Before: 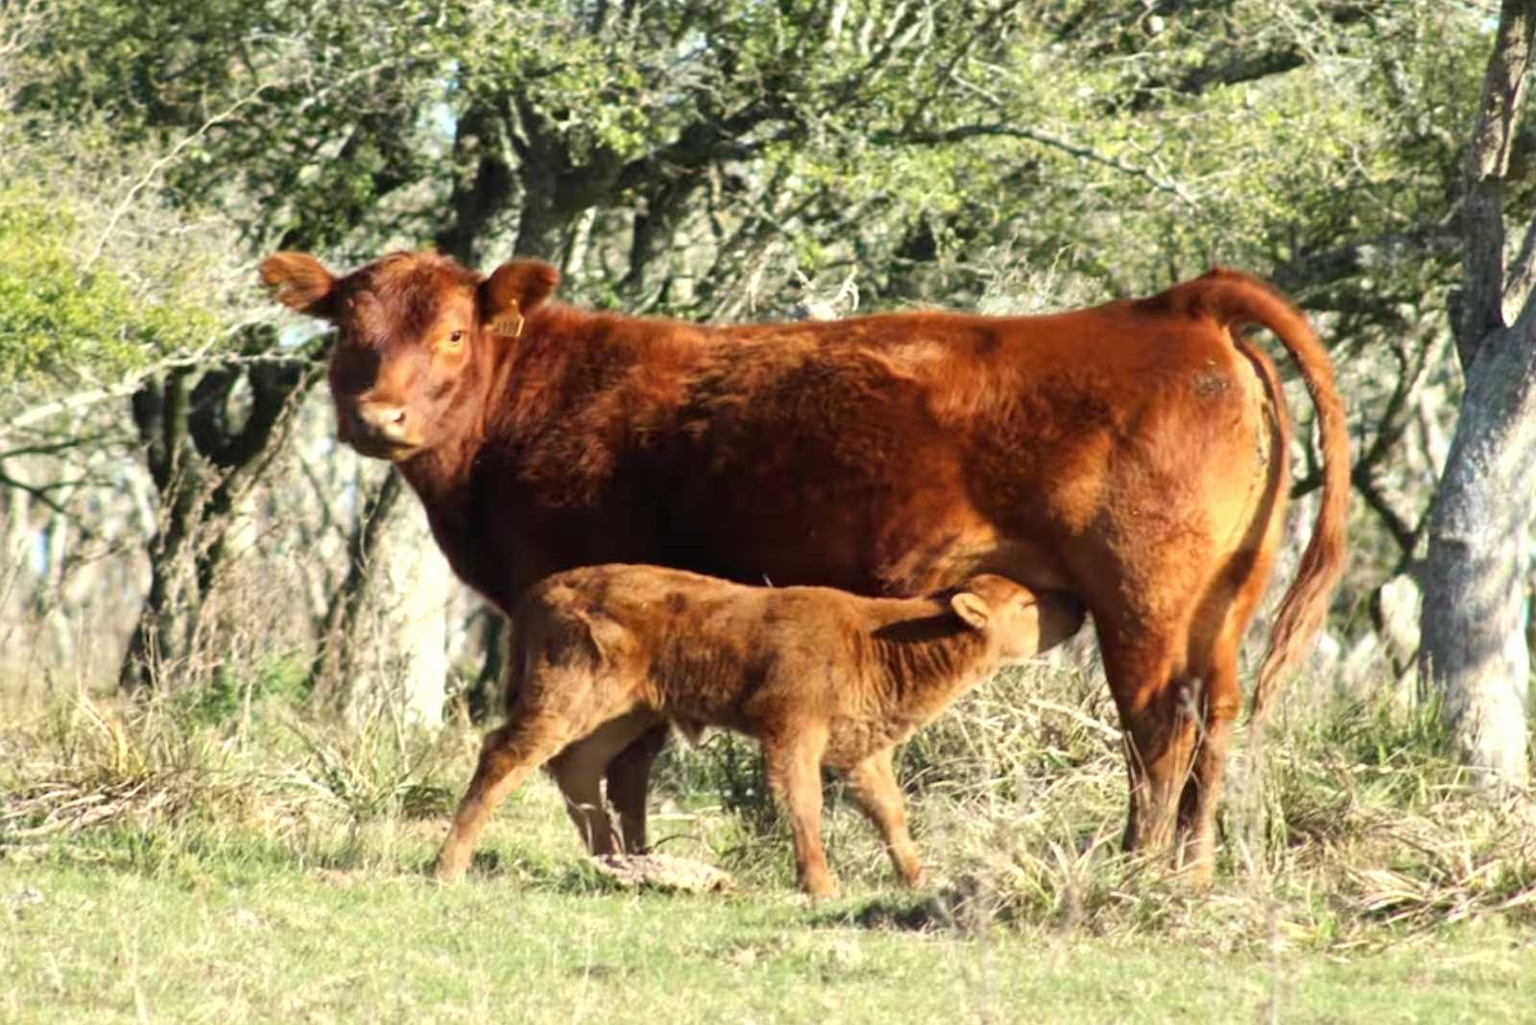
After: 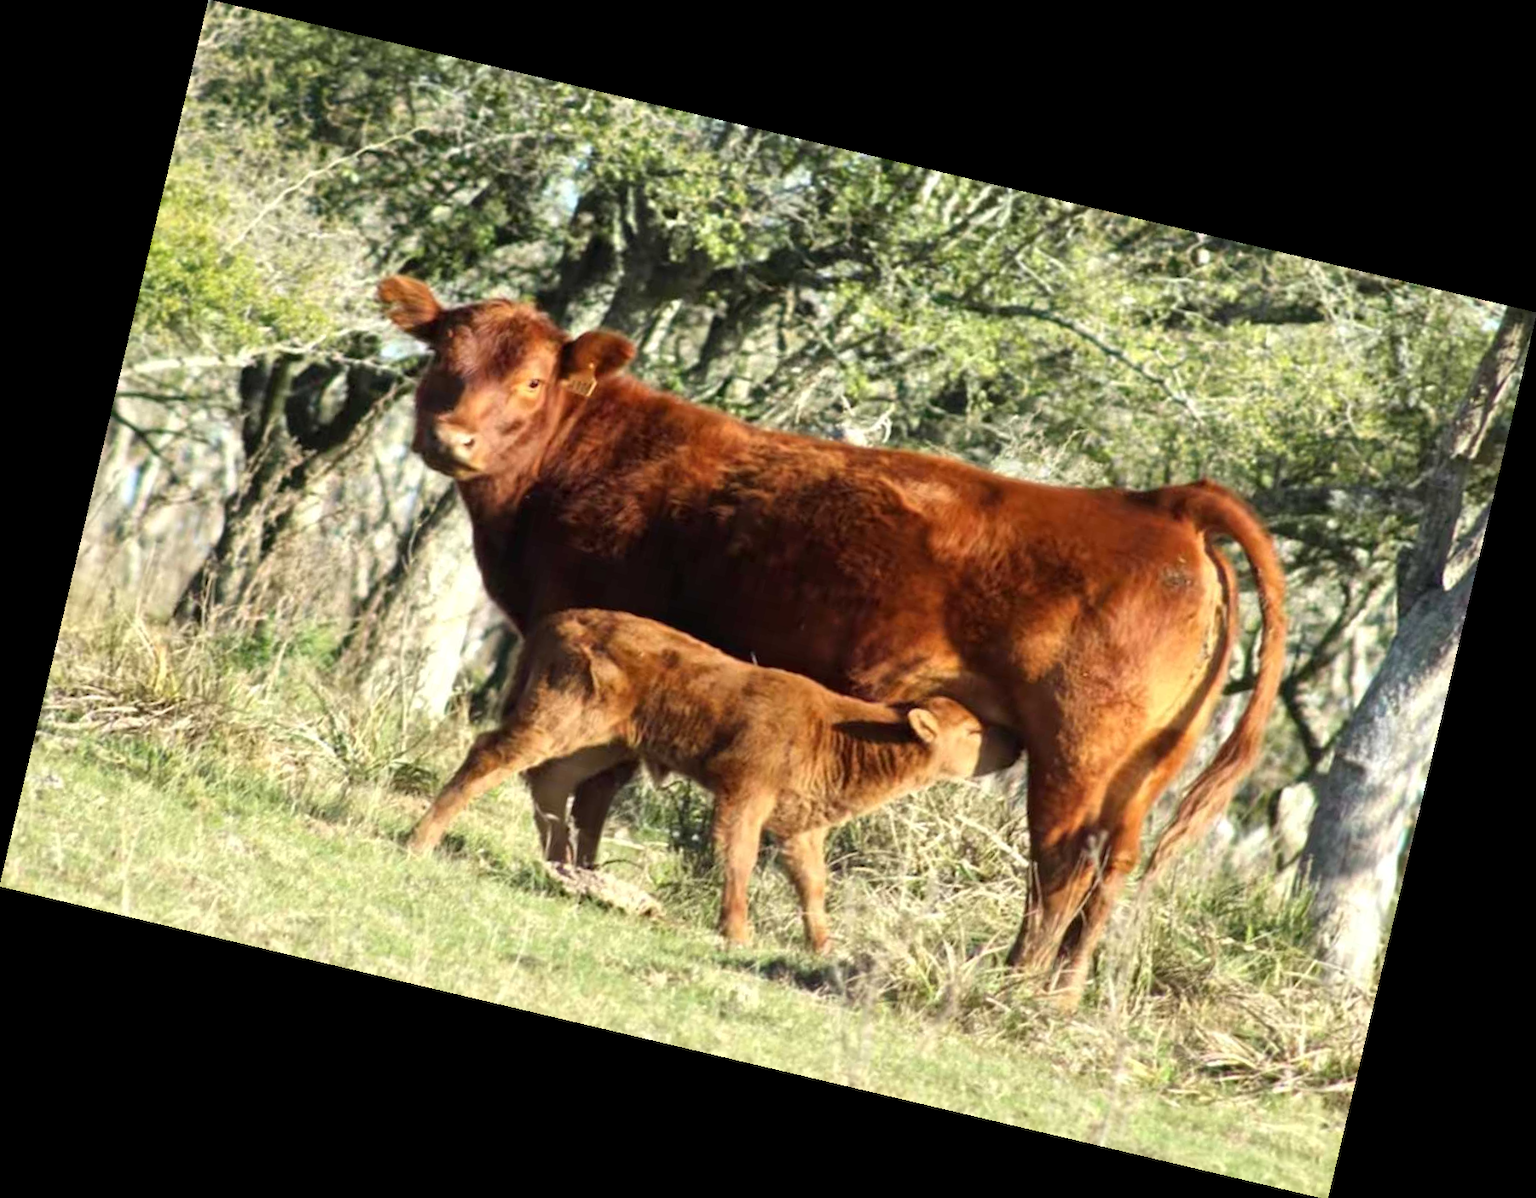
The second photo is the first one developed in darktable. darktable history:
local contrast: mode bilateral grid, contrast 10, coarseness 25, detail 115%, midtone range 0.2
rotate and perspective: rotation 13.27°, automatic cropping off
exposure: compensate exposure bias true, compensate highlight preservation false
